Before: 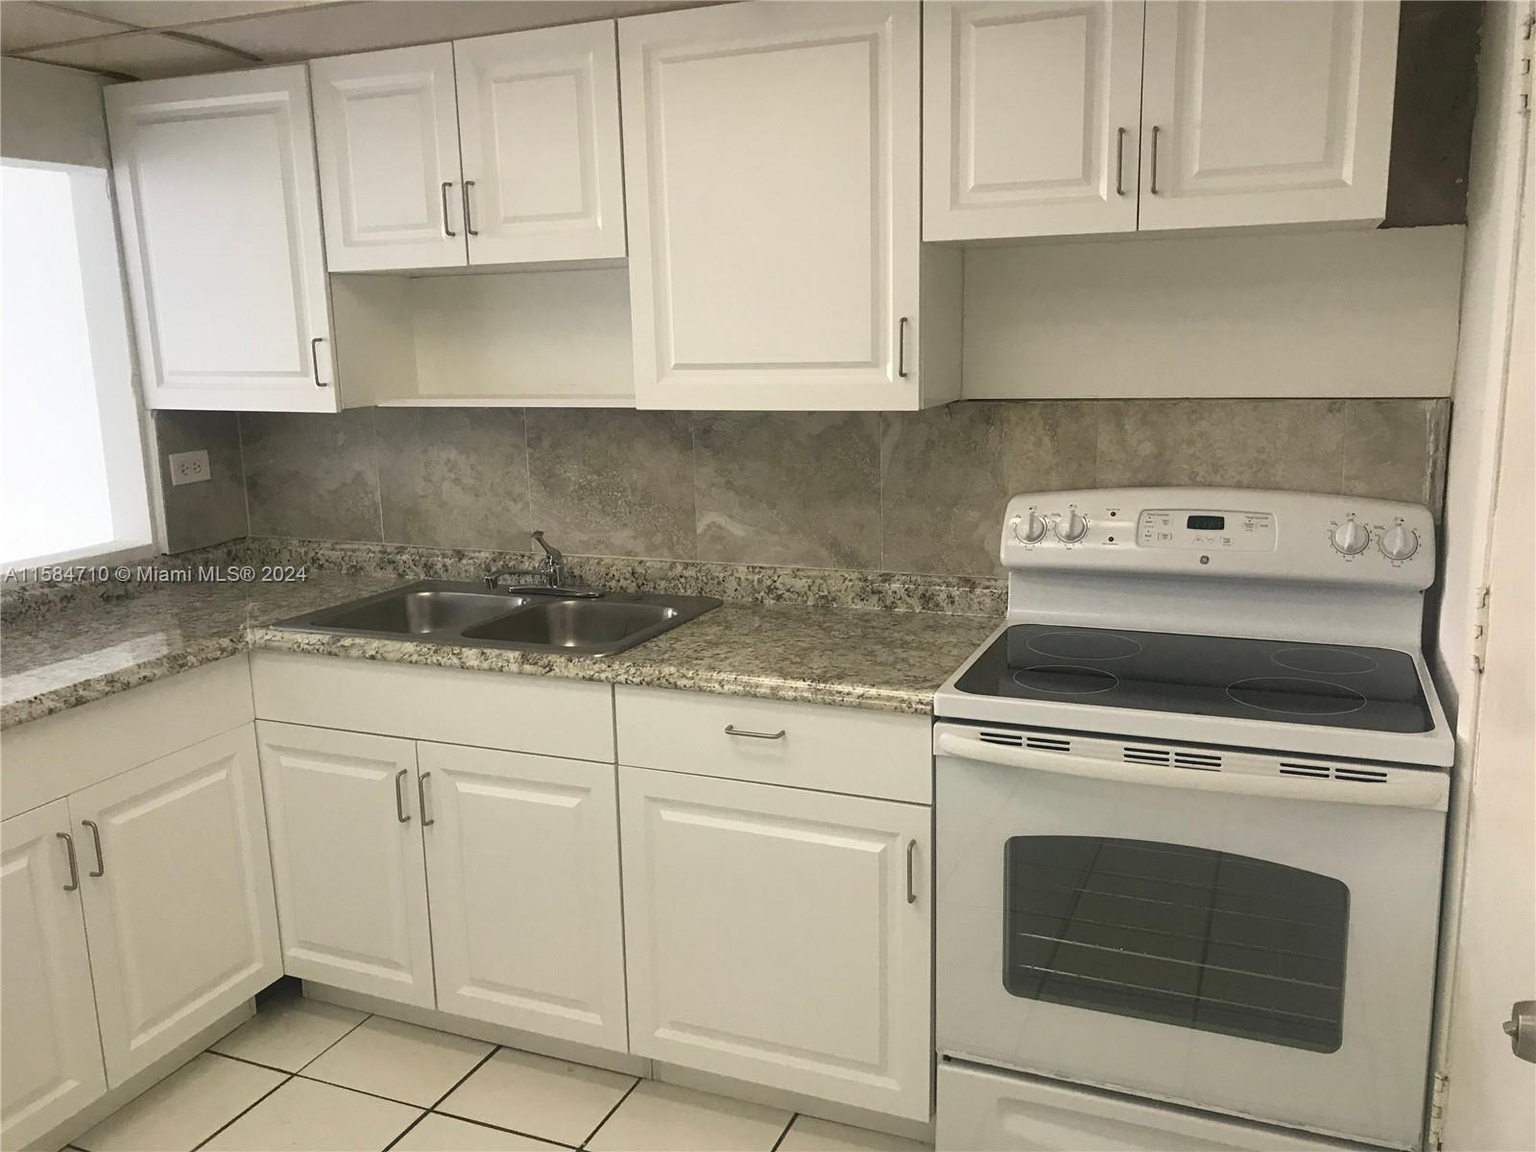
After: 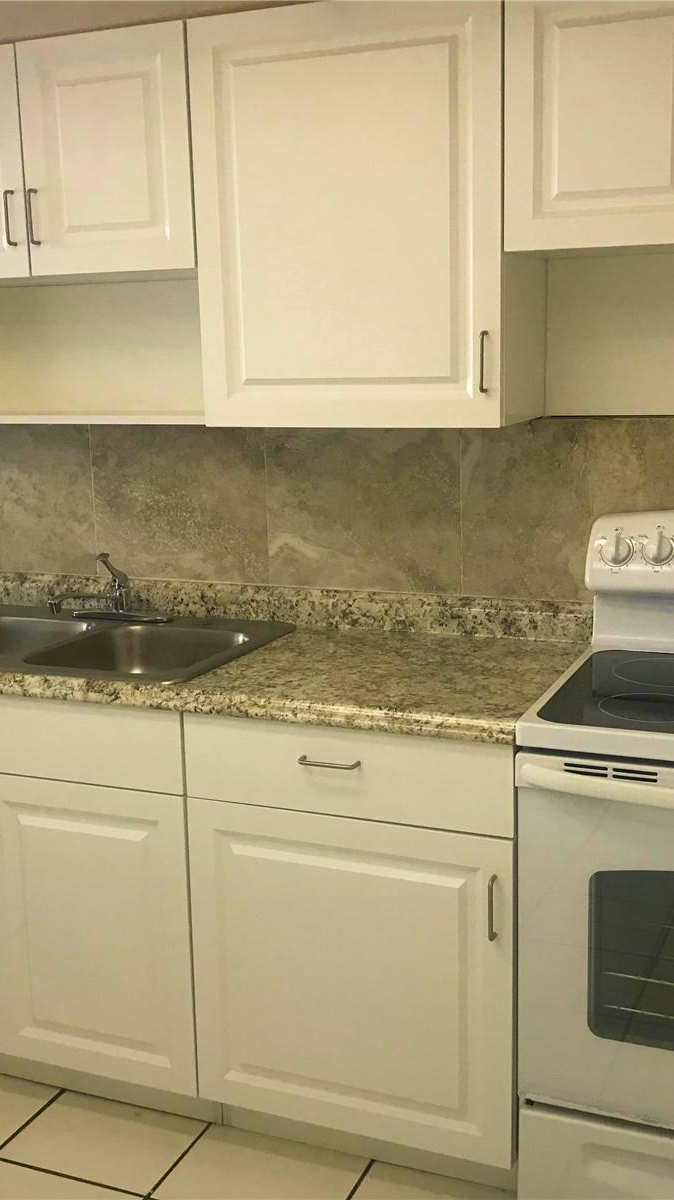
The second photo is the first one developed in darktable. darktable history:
crop: left 28.583%, right 29.231%
graduated density: rotation -180°, offset 24.95
velvia: strength 67.07%, mid-tones bias 0.972
